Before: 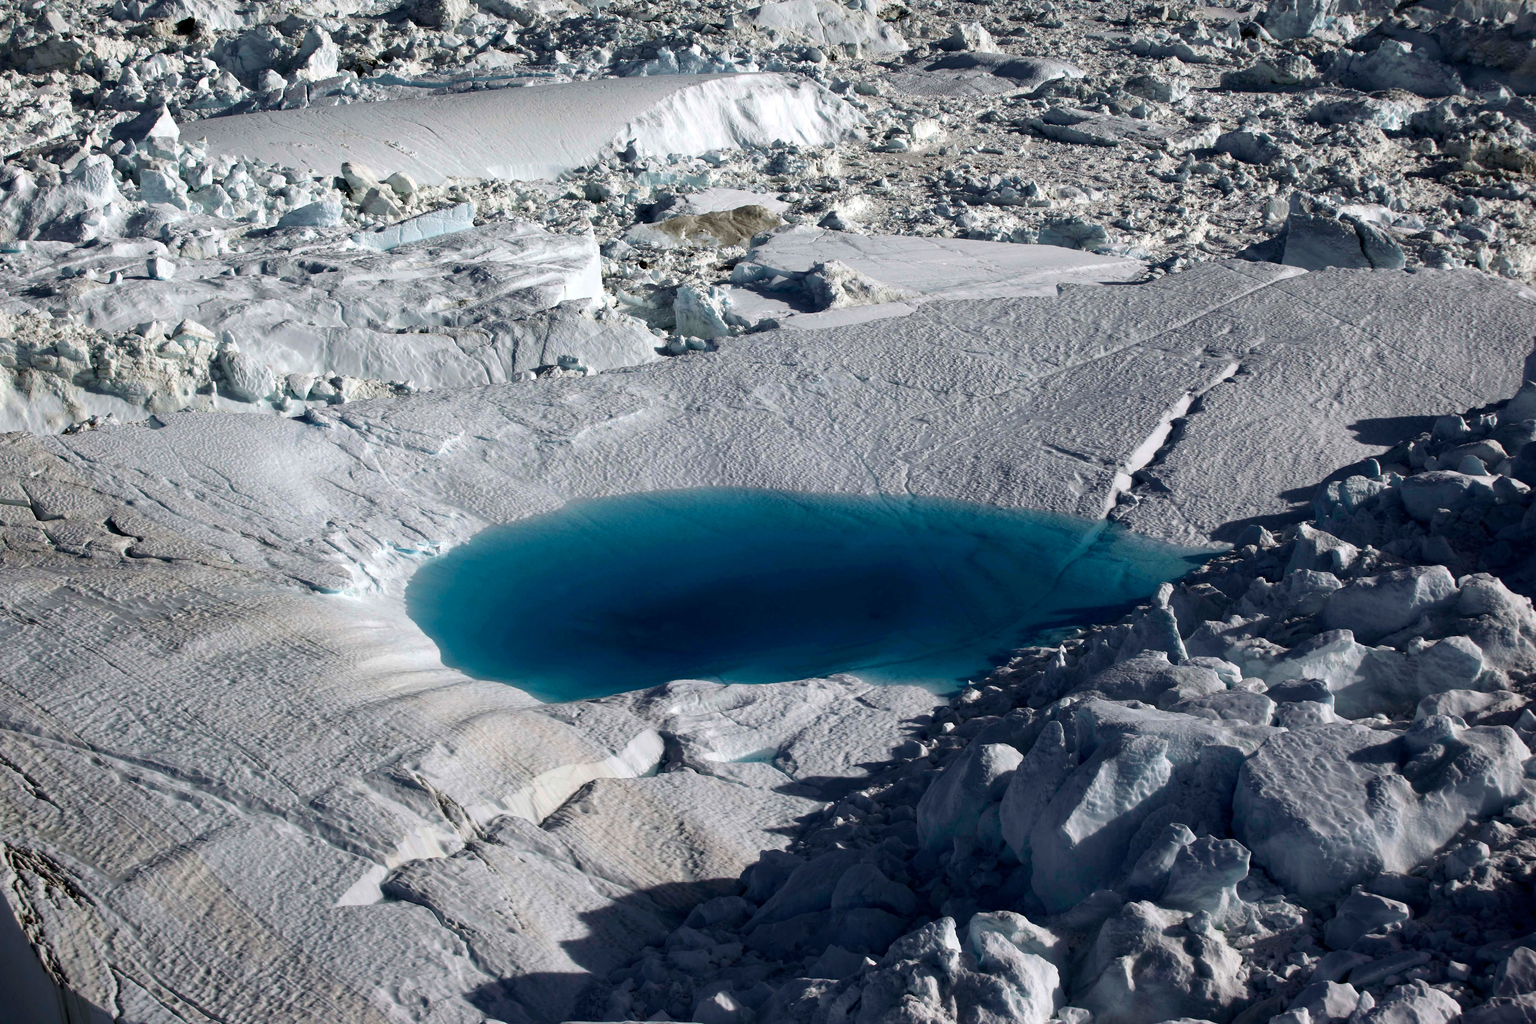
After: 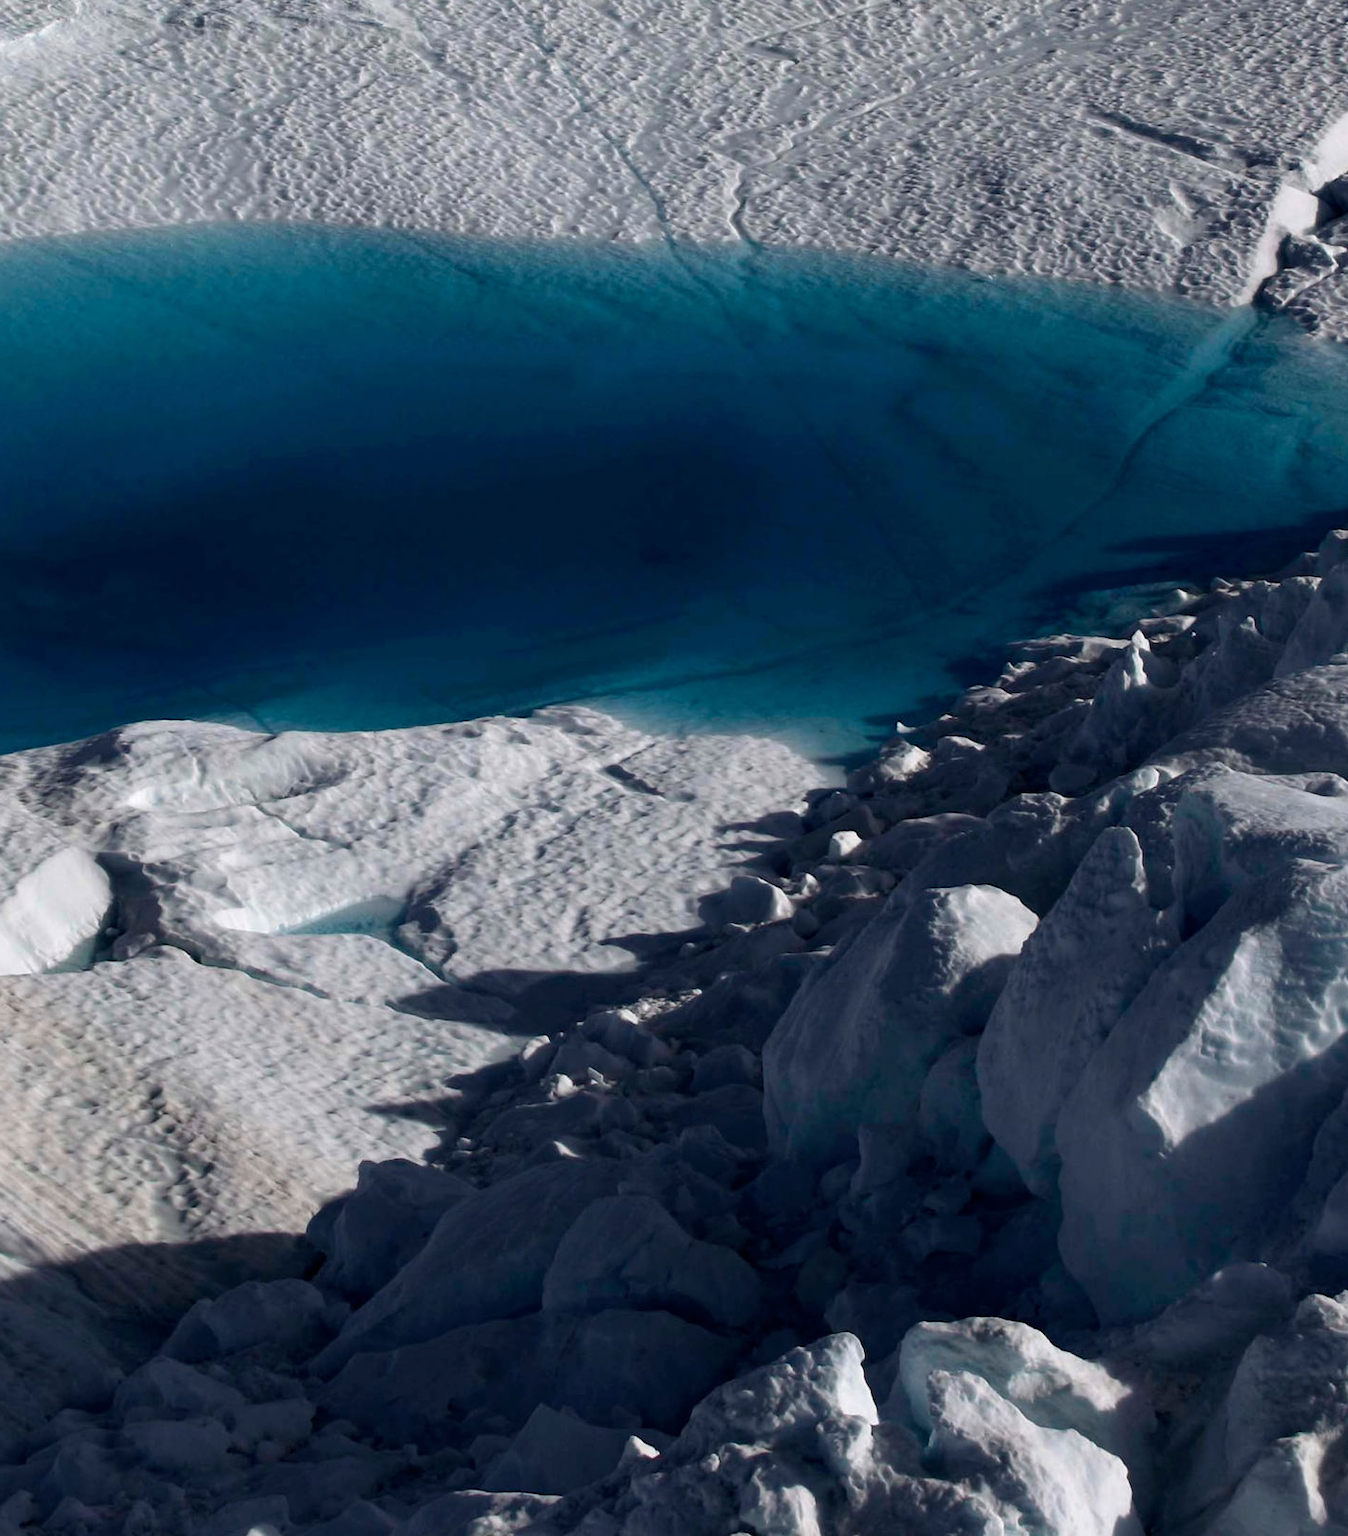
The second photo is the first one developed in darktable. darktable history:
crop: left 40.456%, top 39.132%, right 25.543%, bottom 2.754%
